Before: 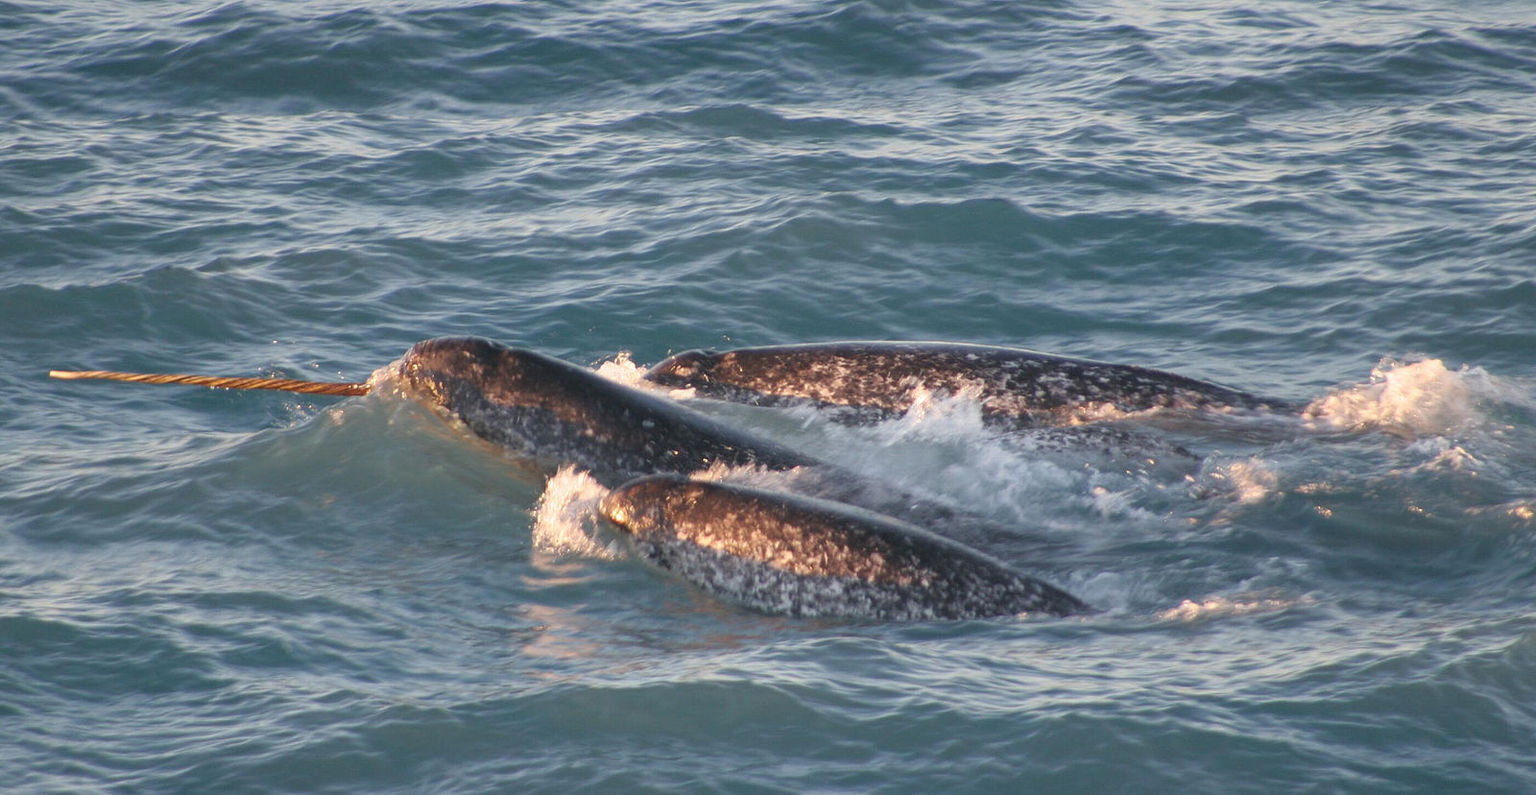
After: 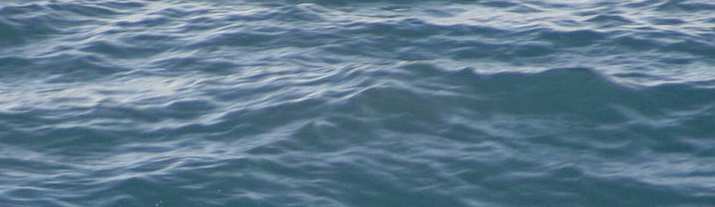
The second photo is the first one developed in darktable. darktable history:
crop: left 28.64%, top 16.832%, right 26.637%, bottom 58.055%
haze removal: compatibility mode true, adaptive false
white balance: red 0.974, blue 1.044
